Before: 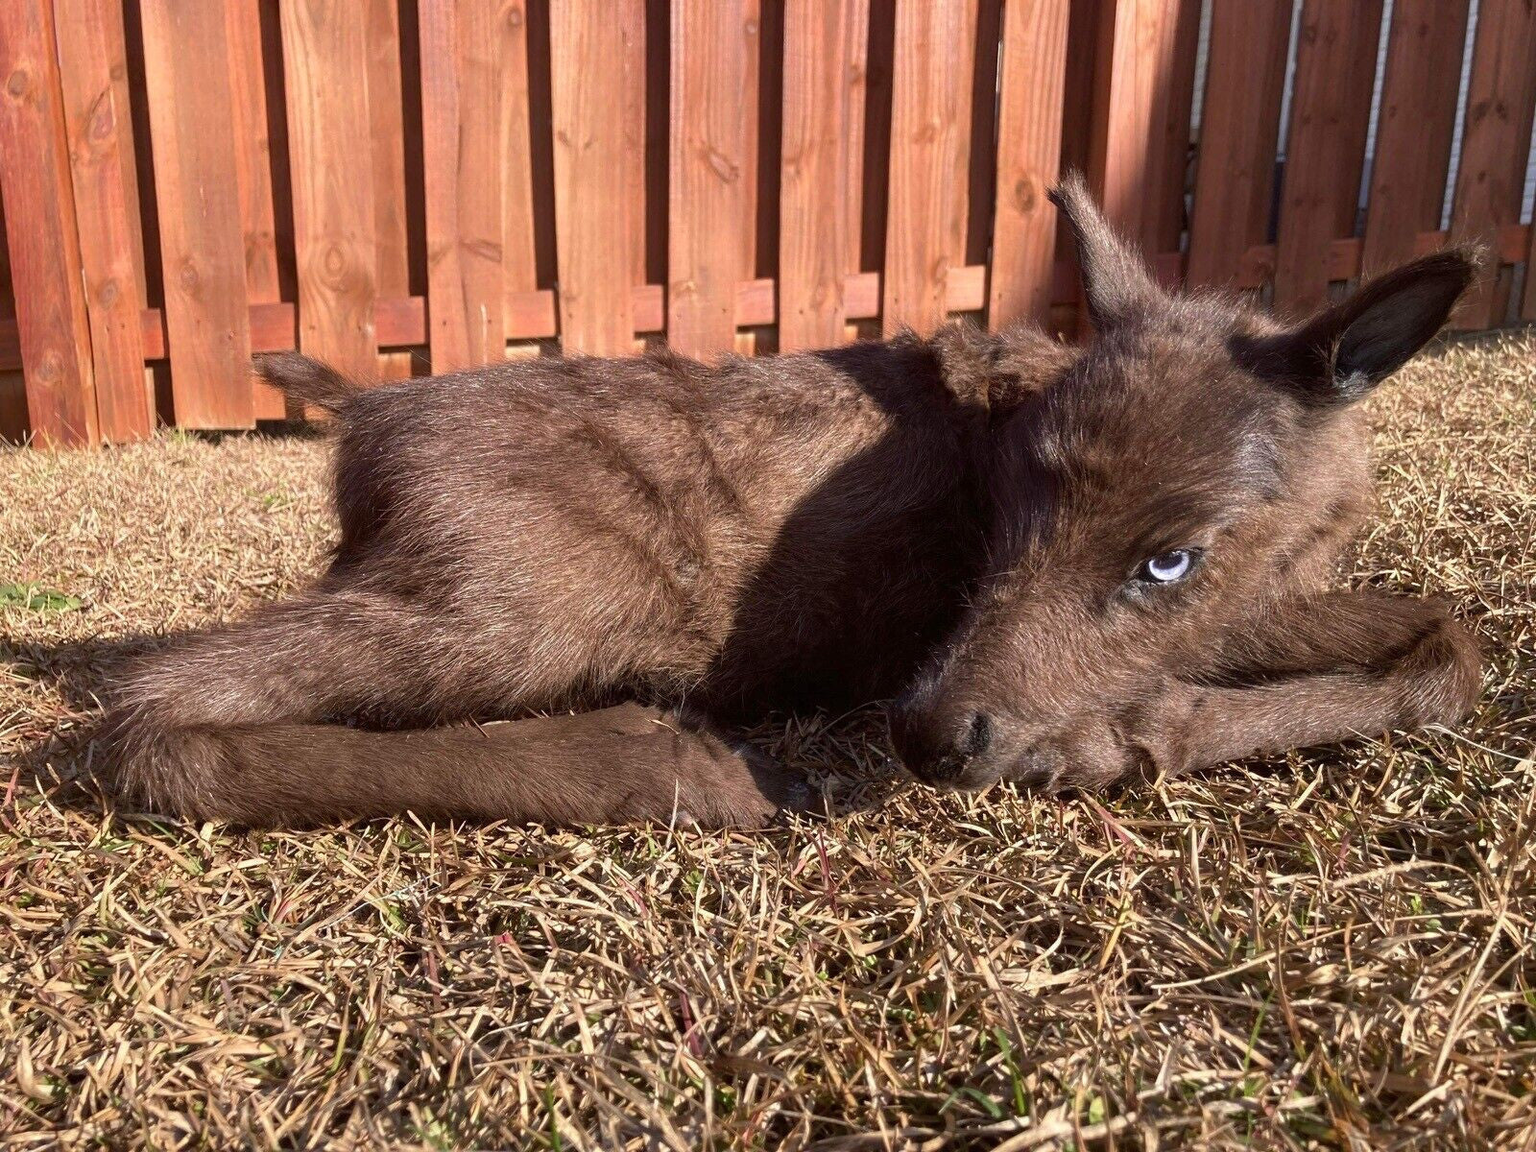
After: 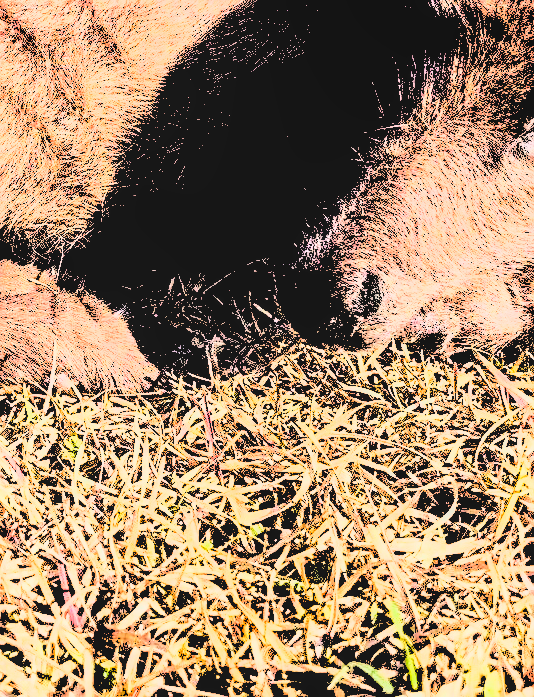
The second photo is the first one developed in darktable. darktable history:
local contrast: on, module defaults
crop: left 40.669%, top 39.256%, right 25.895%, bottom 2.658%
sharpen: on, module defaults
shadows and highlights: shadows 37.45, highlights -27.86, soften with gaussian
levels: white 90.68%, levels [0.246, 0.256, 0.506]
